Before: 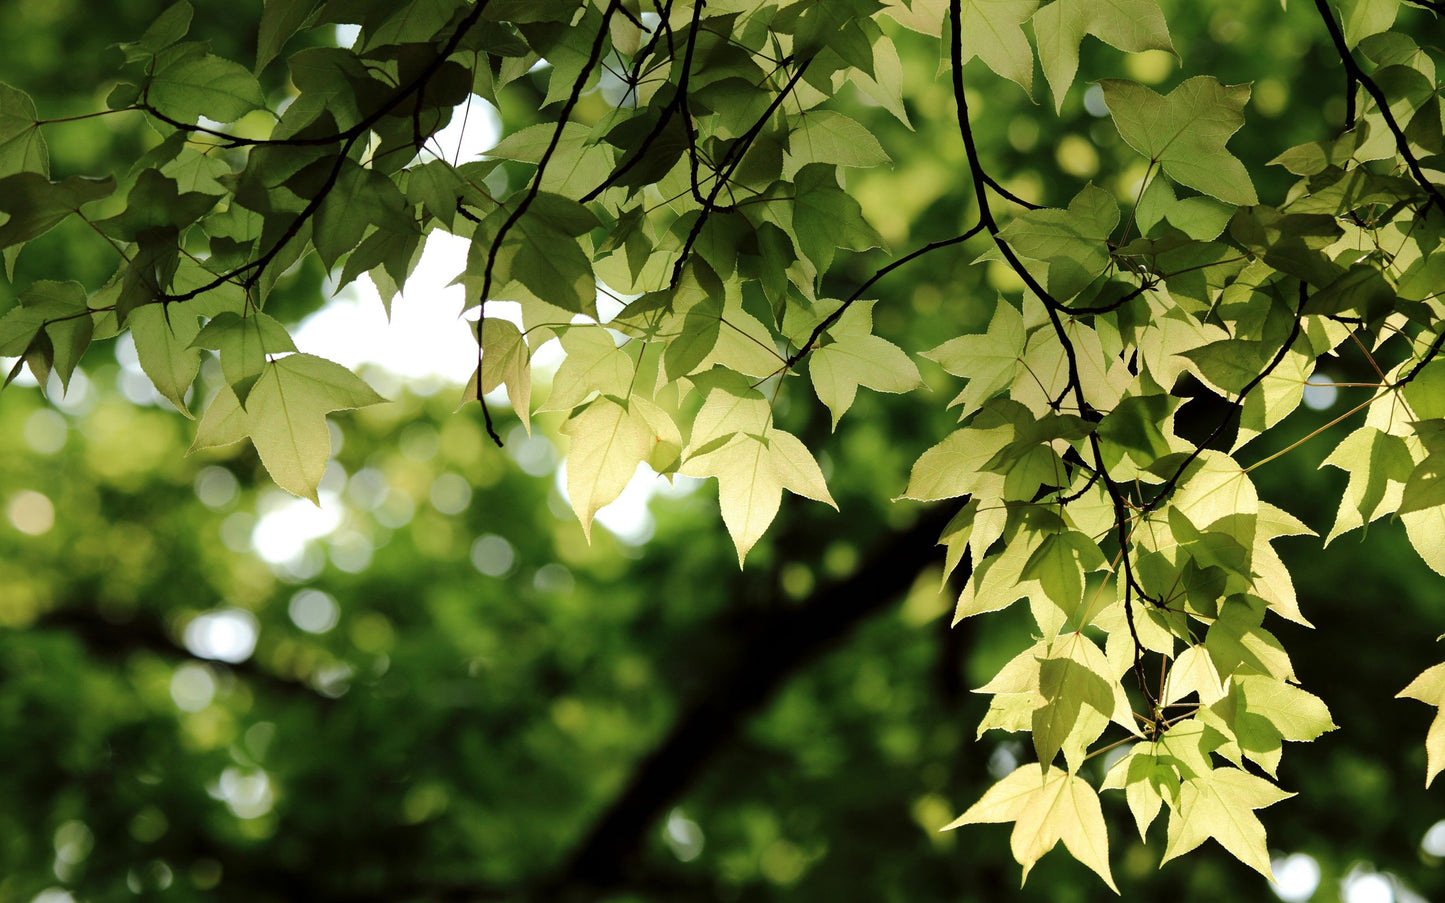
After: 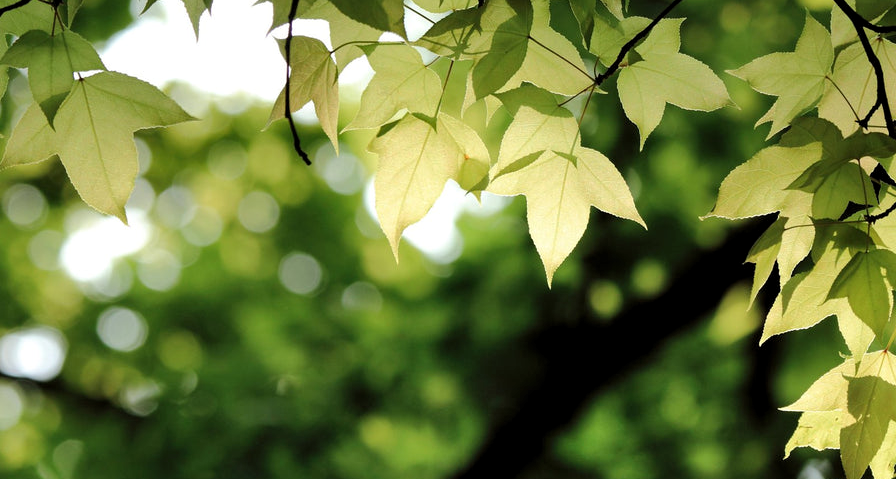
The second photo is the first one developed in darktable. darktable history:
shadows and highlights: low approximation 0.01, soften with gaussian
crop: left 13.312%, top 31.28%, right 24.627%, bottom 15.582%
levels: levels [0.016, 0.5, 0.996]
